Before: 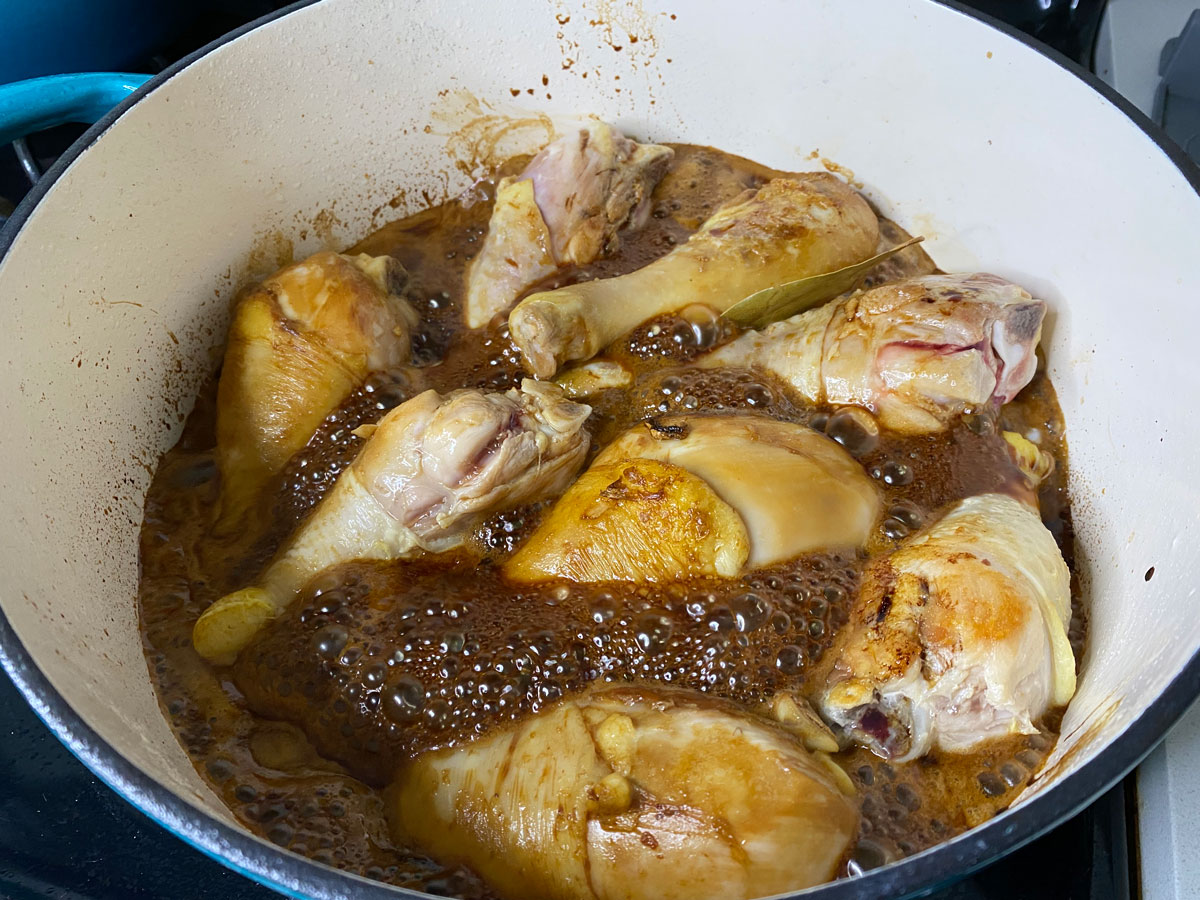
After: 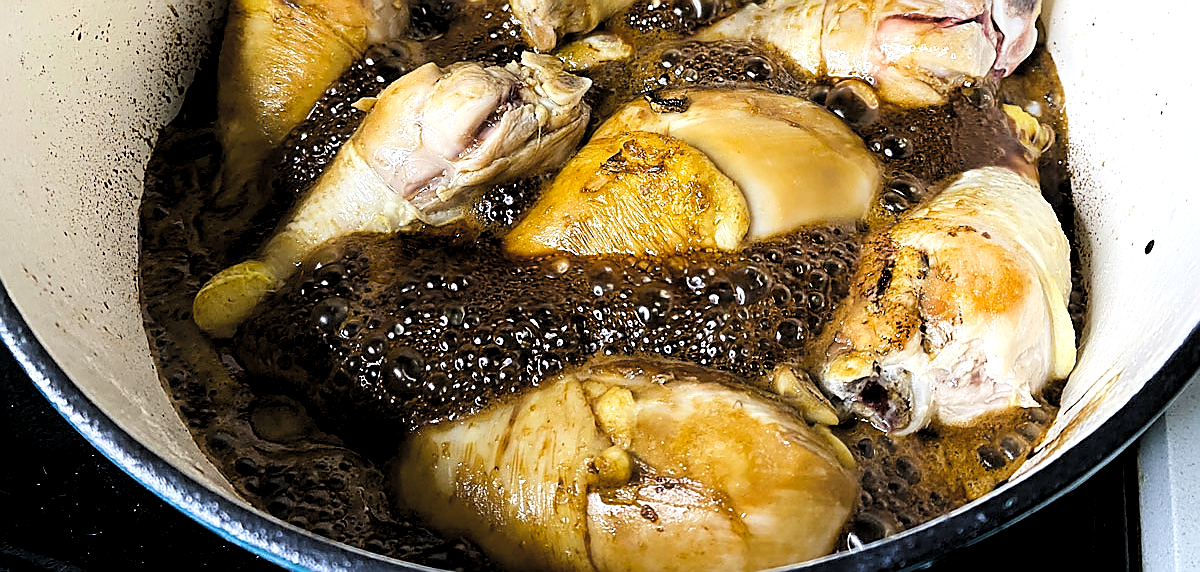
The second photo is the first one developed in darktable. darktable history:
sharpen: radius 1.4, amount 1.25, threshold 0.7
sigmoid: on, module defaults
contrast brightness saturation: brightness 0.15
crop and rotate: top 36.435%
levels: levels [0.129, 0.519, 0.867]
